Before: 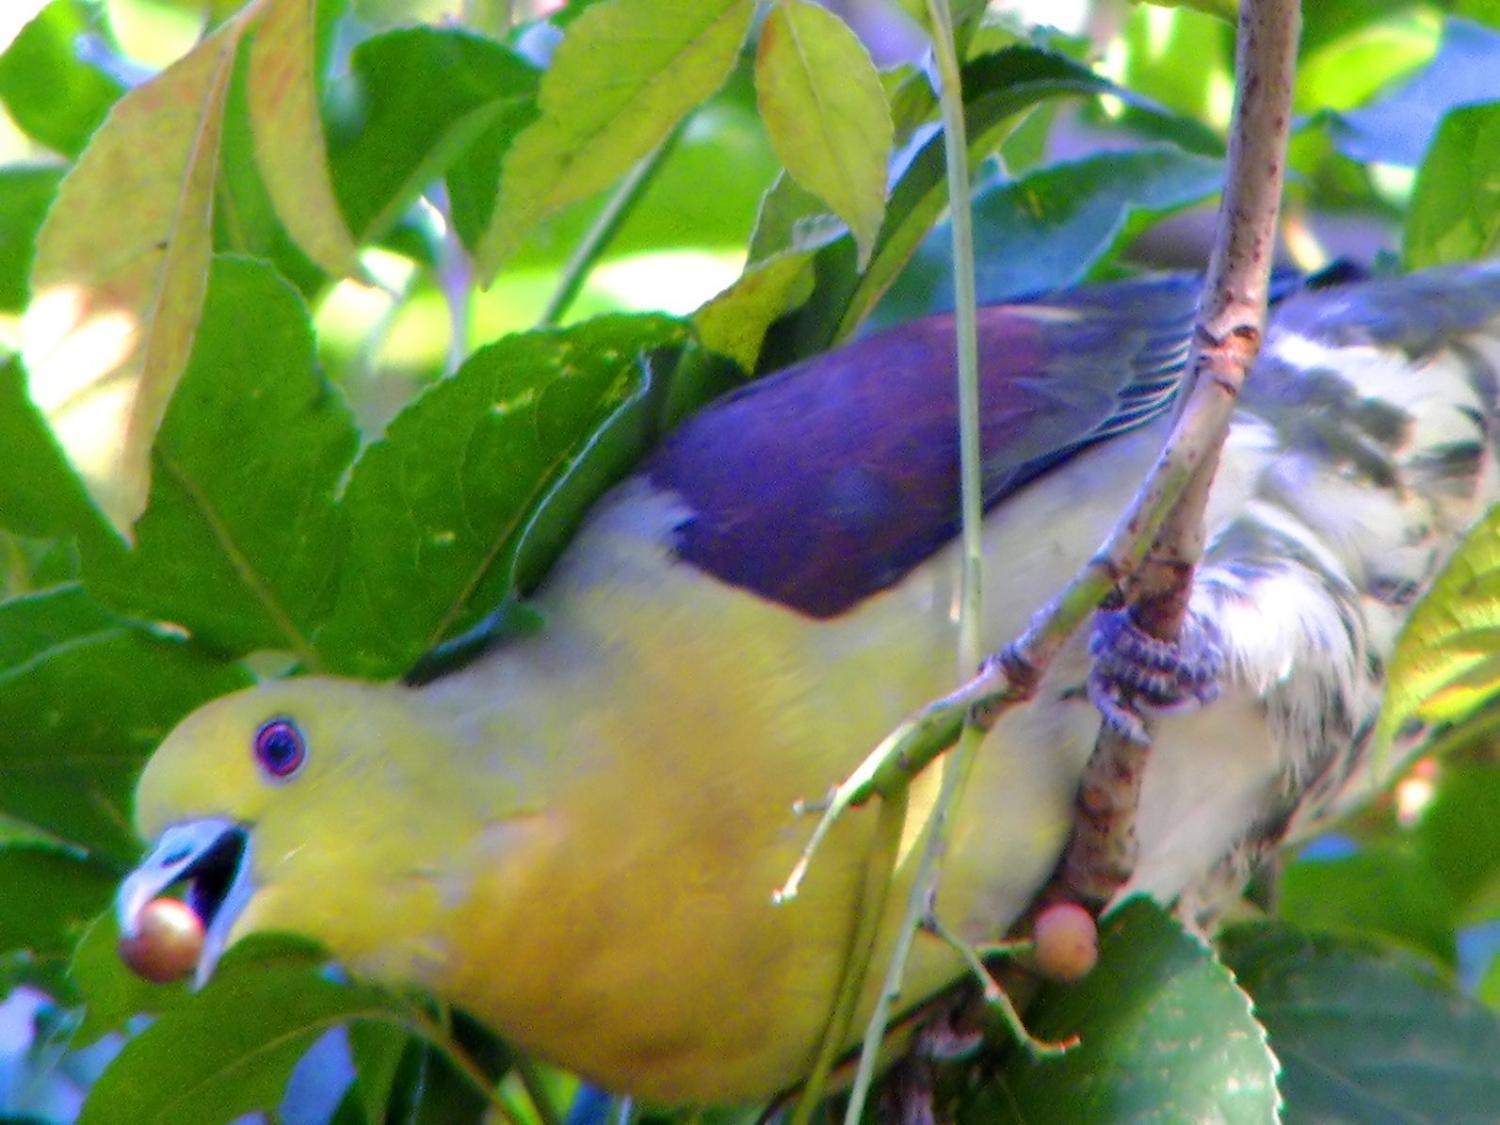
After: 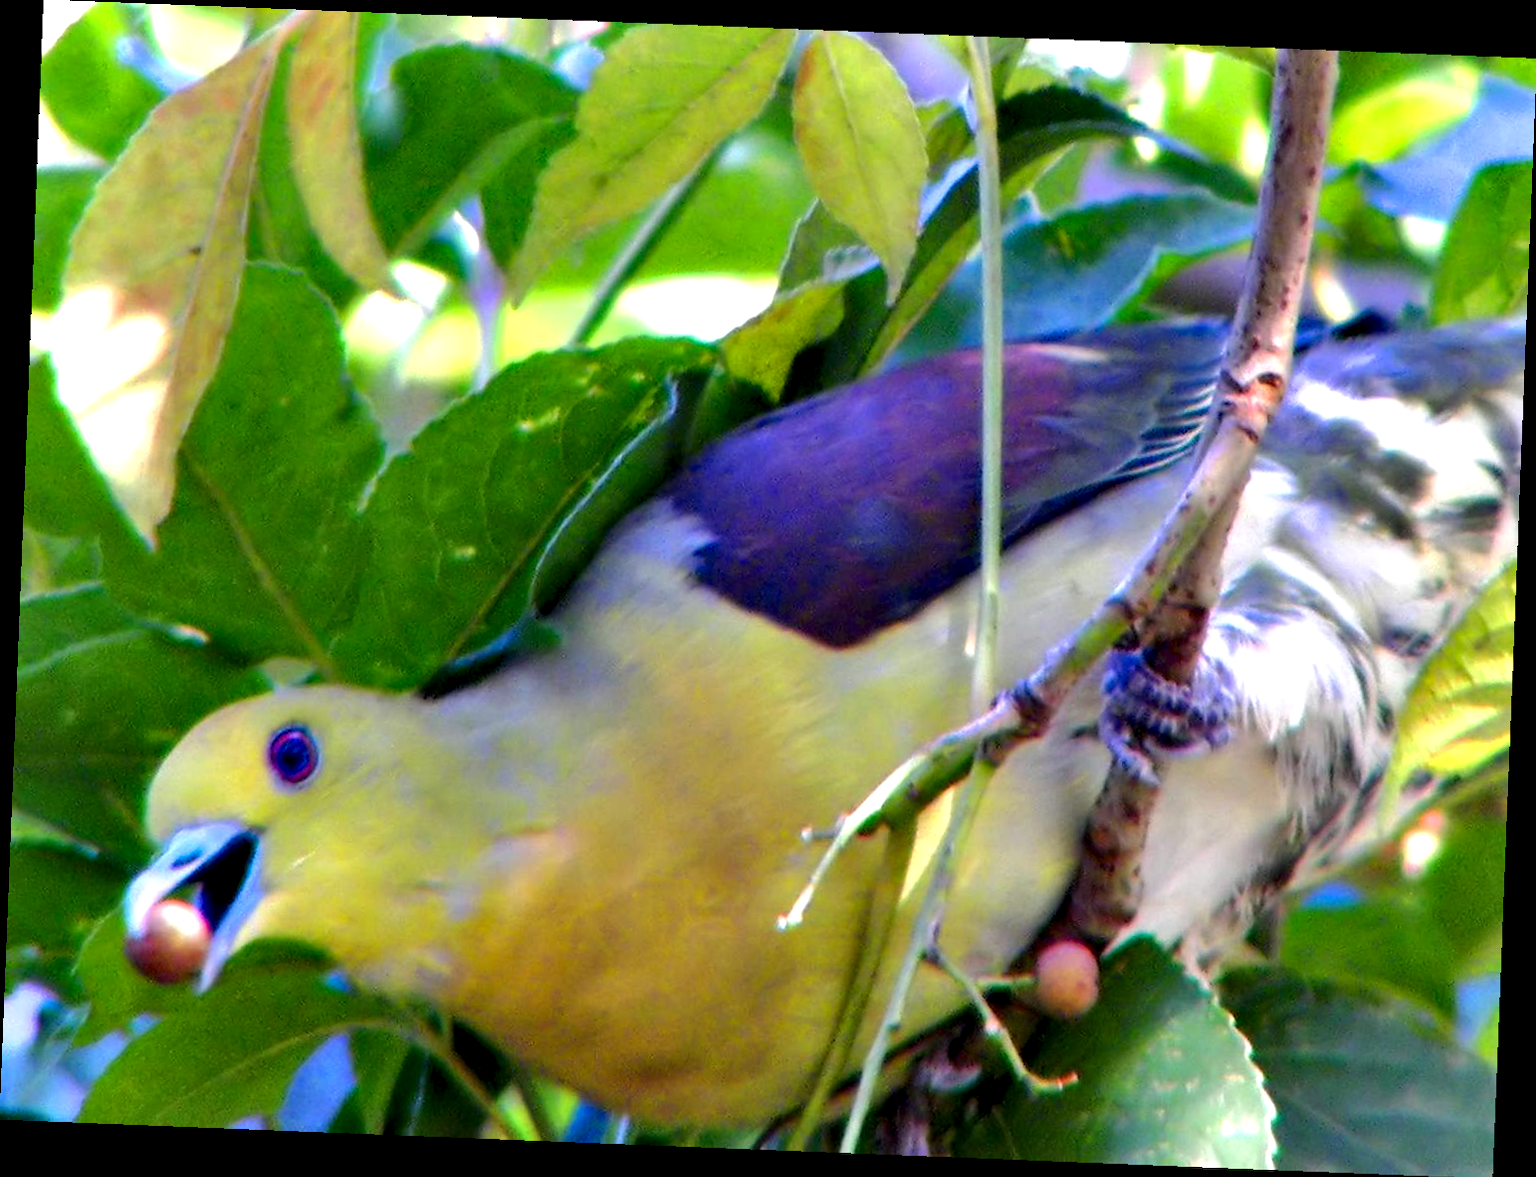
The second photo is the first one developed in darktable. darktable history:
rotate and perspective: rotation 2.27°, automatic cropping off
contrast equalizer: octaves 7, y [[0.6 ×6], [0.55 ×6], [0 ×6], [0 ×6], [0 ×6]]
